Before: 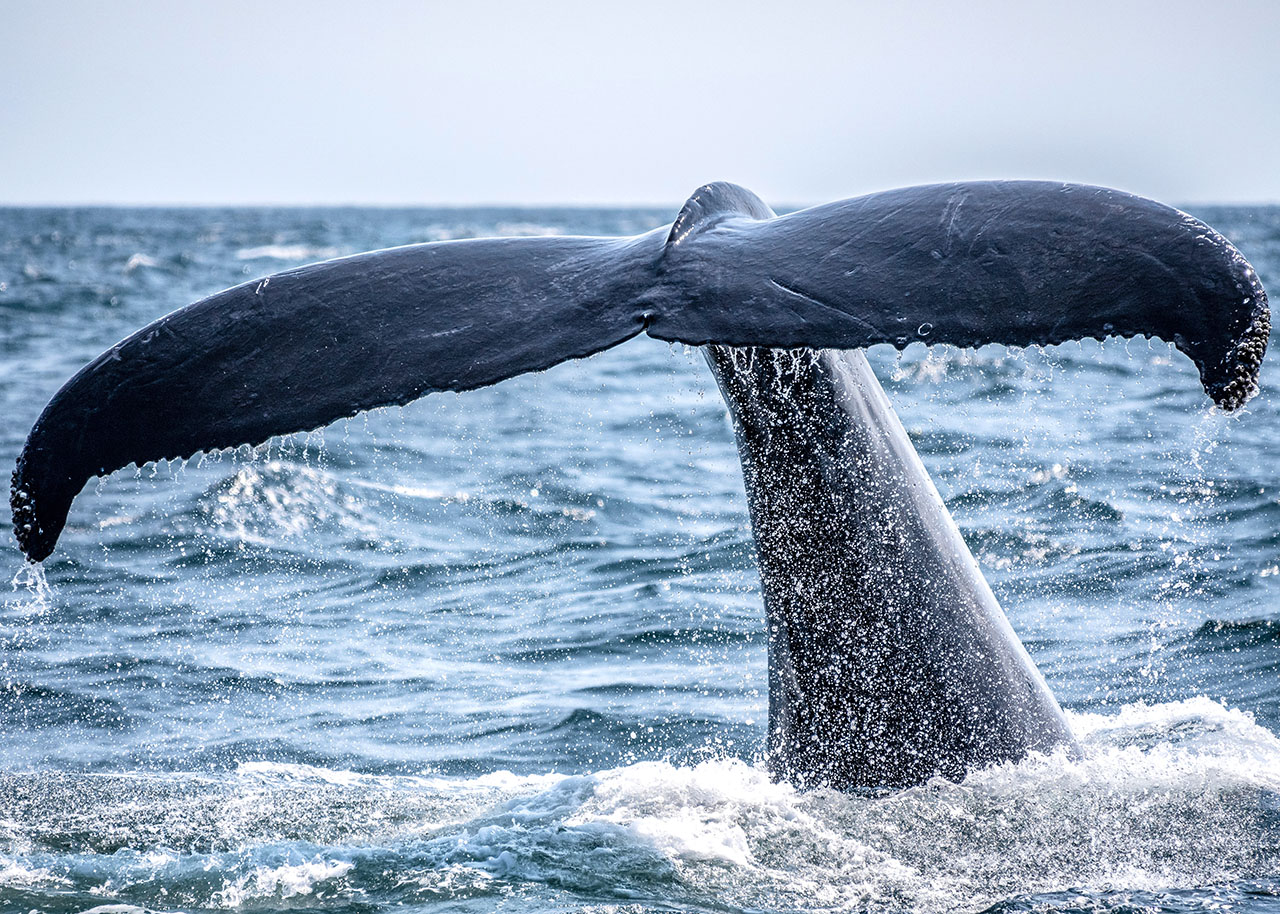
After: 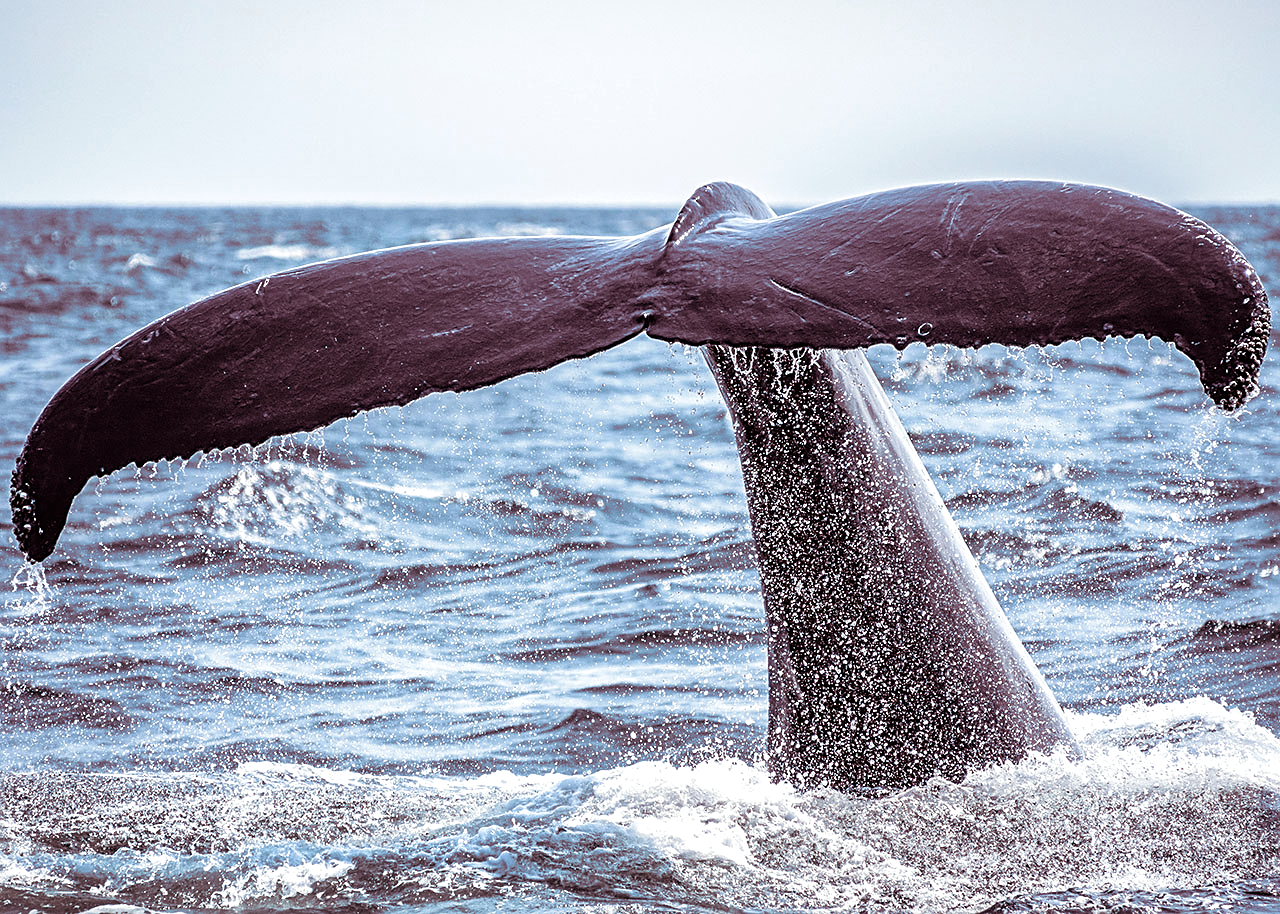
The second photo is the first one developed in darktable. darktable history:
sharpen: on, module defaults
exposure: exposure 0.042 EV
split-toning: highlights › hue 104.4°, highlights › saturation 0.17
